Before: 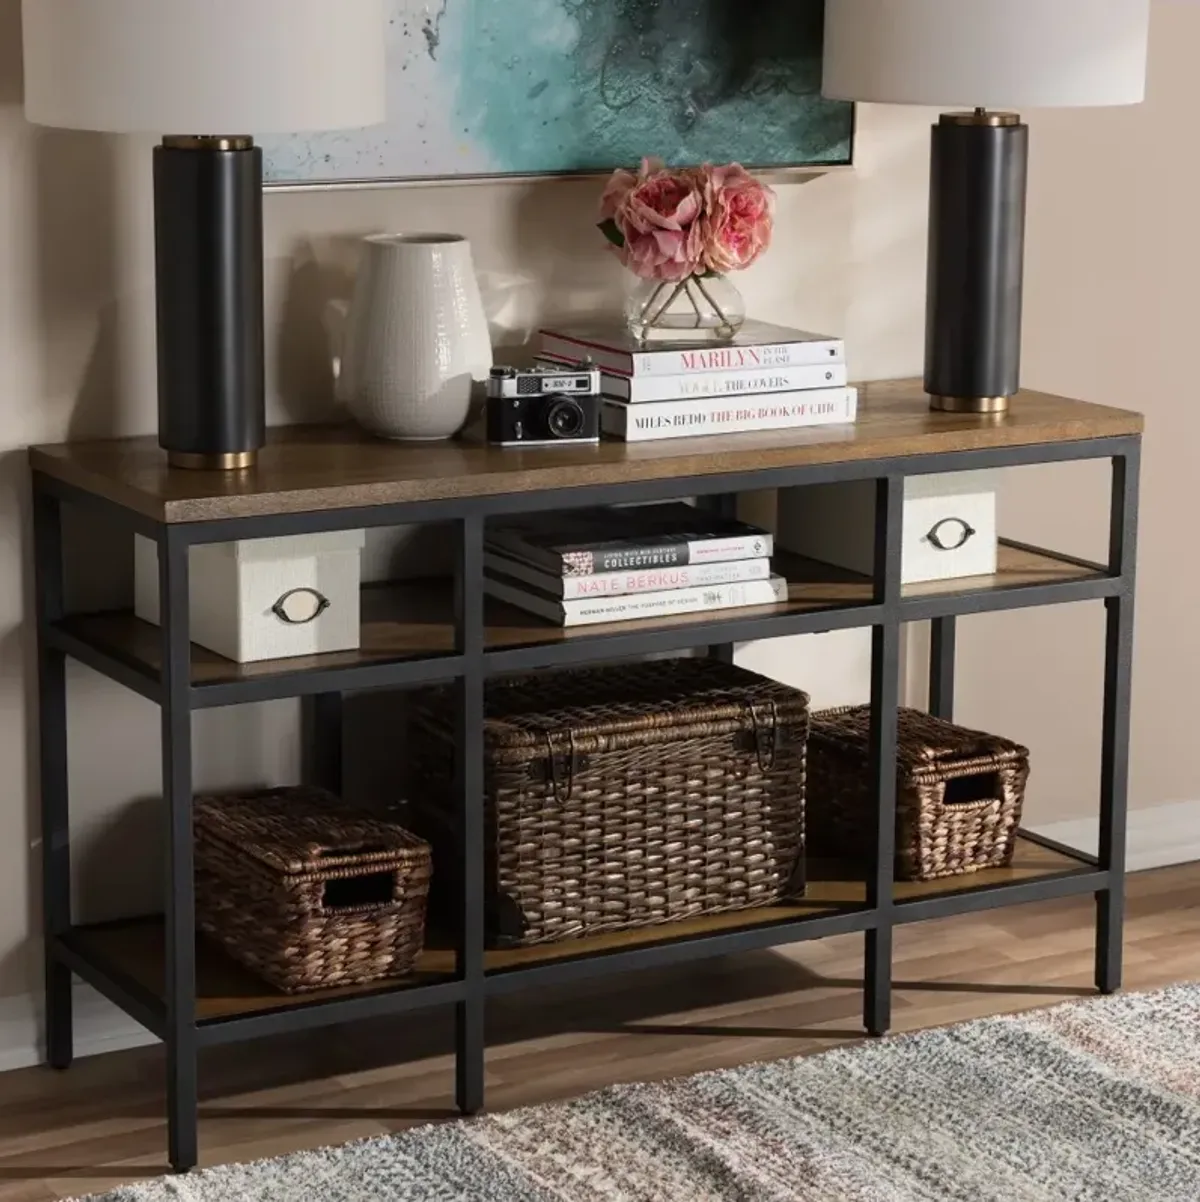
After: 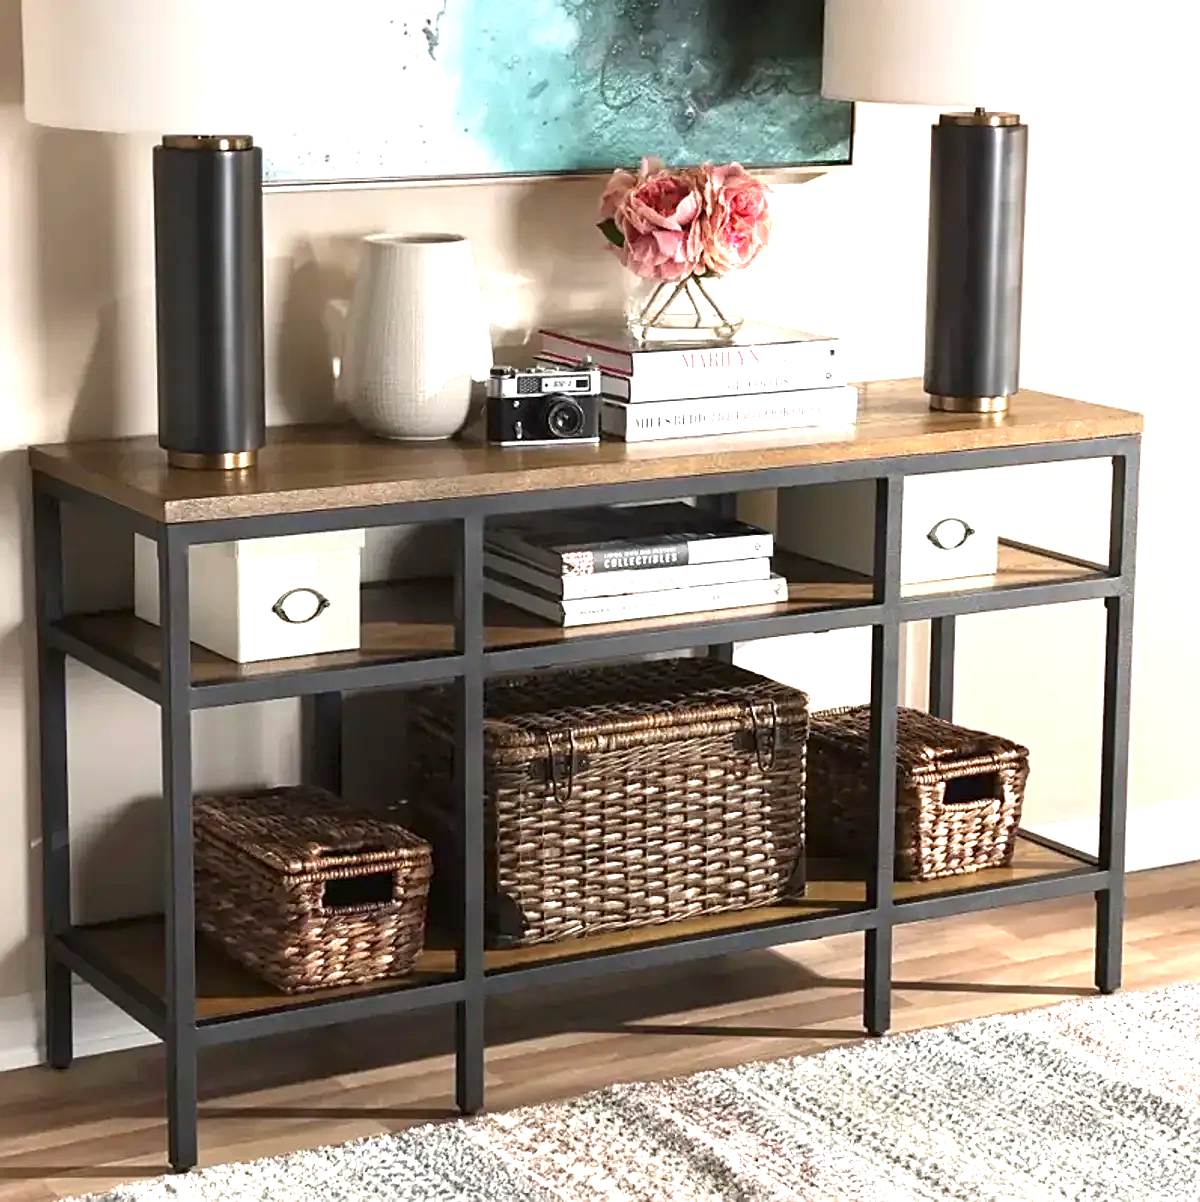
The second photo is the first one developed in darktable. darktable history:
sharpen: on, module defaults
exposure: black level correction 0, exposure 1.475 EV, compensate exposure bias true, compensate highlight preservation false
